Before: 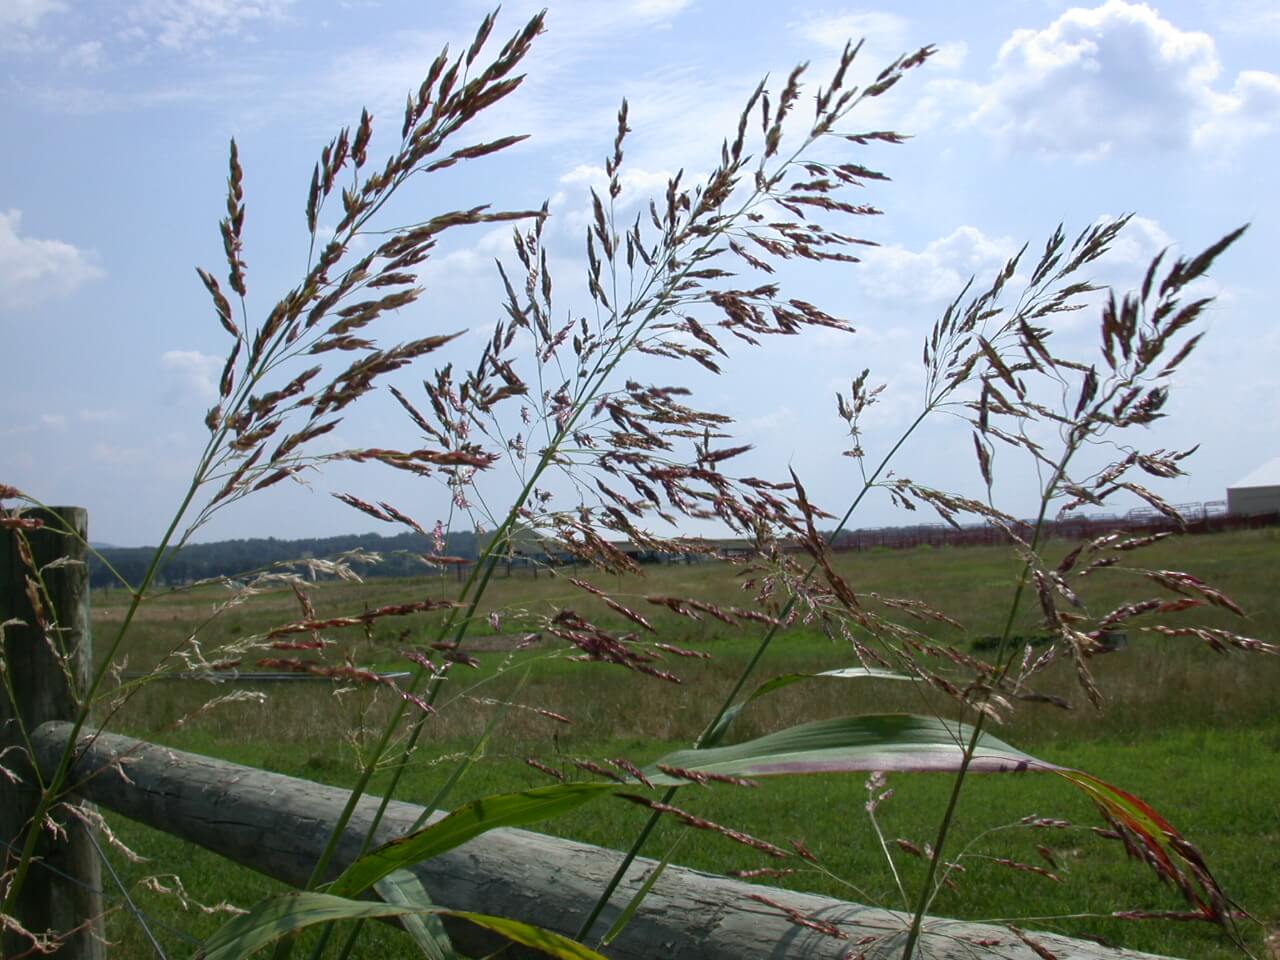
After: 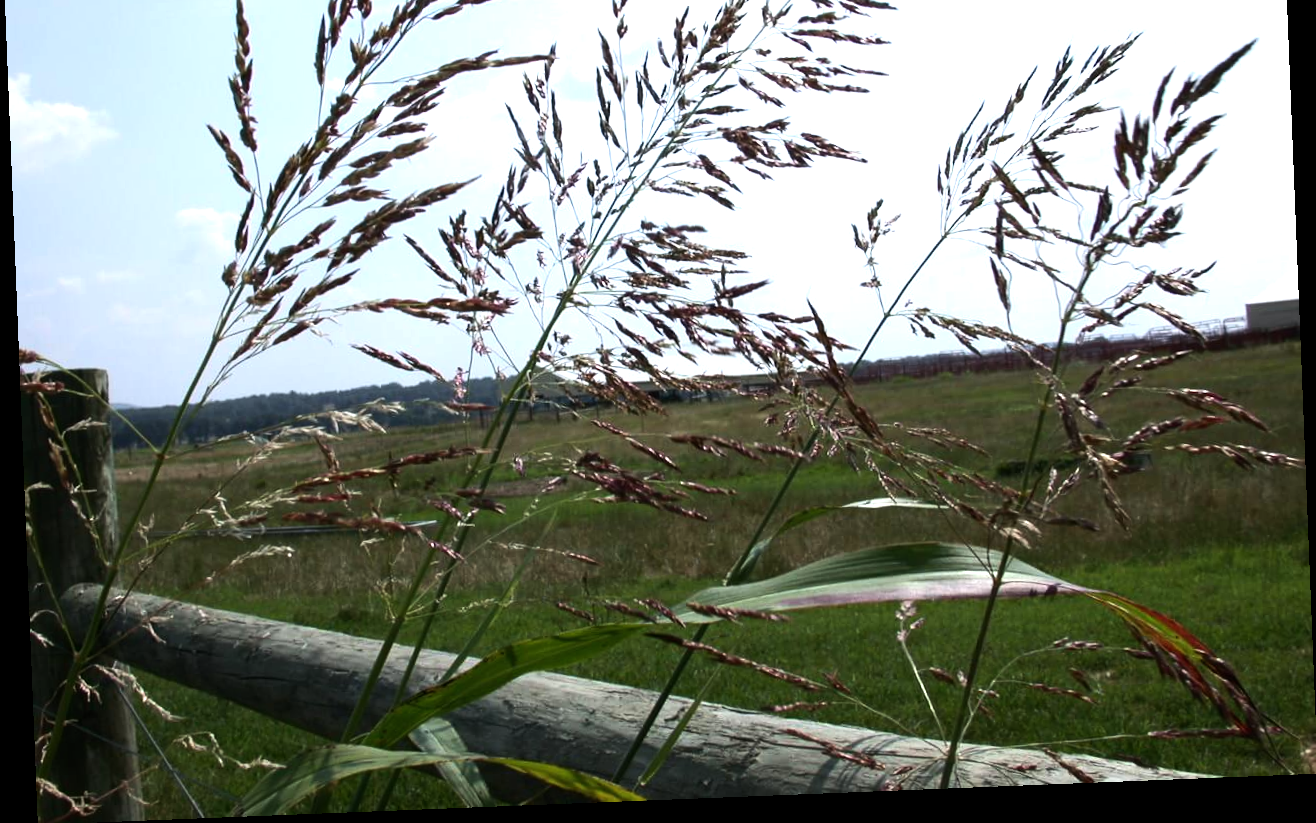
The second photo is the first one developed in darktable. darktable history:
crop and rotate: top 18.507%
shadows and highlights: shadows -12.5, white point adjustment 4, highlights 28.33
rotate and perspective: rotation -2.29°, automatic cropping off
tone equalizer: -8 EV -0.75 EV, -7 EV -0.7 EV, -6 EV -0.6 EV, -5 EV -0.4 EV, -3 EV 0.4 EV, -2 EV 0.6 EV, -1 EV 0.7 EV, +0 EV 0.75 EV, edges refinement/feathering 500, mask exposure compensation -1.57 EV, preserve details no
